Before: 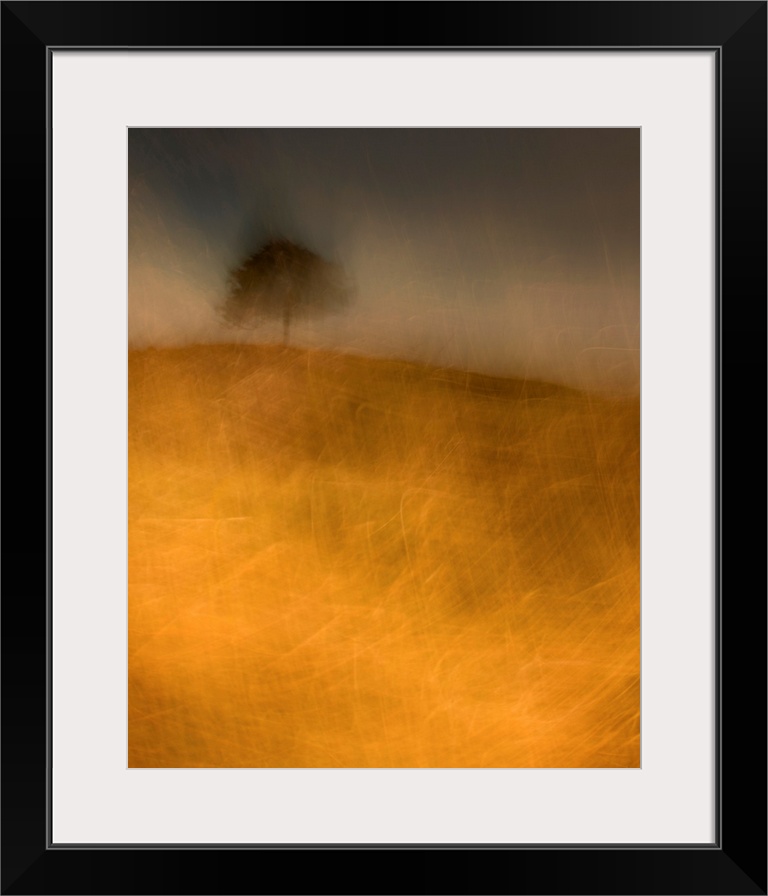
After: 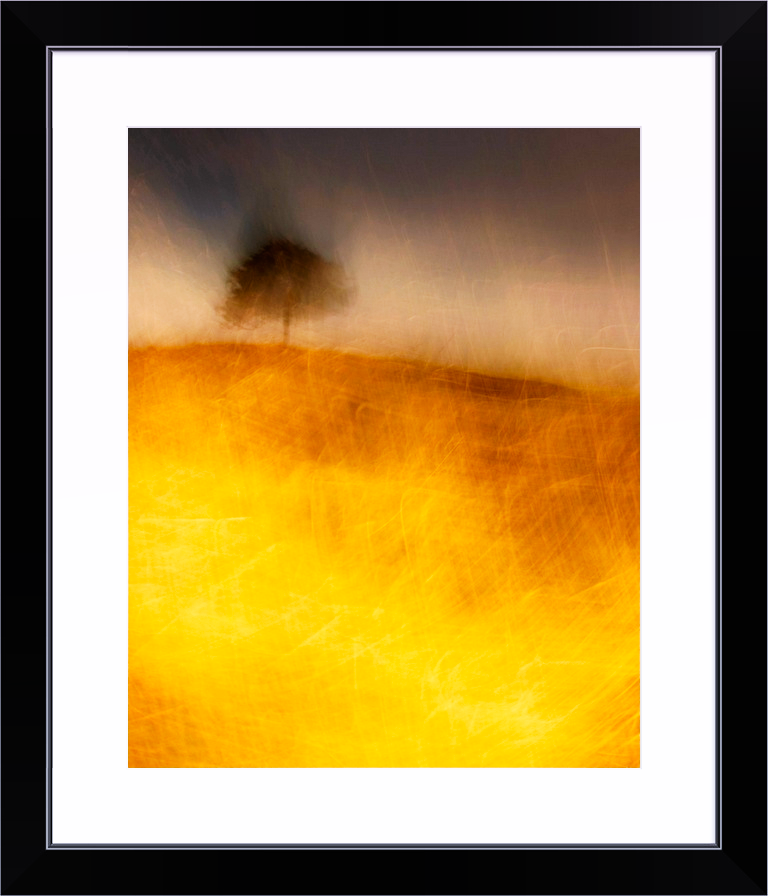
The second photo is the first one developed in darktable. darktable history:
base curve: curves: ch0 [(0, 0) (0.007, 0.004) (0.027, 0.03) (0.046, 0.07) (0.207, 0.54) (0.442, 0.872) (0.673, 0.972) (1, 1)], preserve colors none
white balance: red 0.967, blue 1.119, emerald 0.756
graduated density: density 0.38 EV, hardness 21%, rotation -6.11°, saturation 32%
